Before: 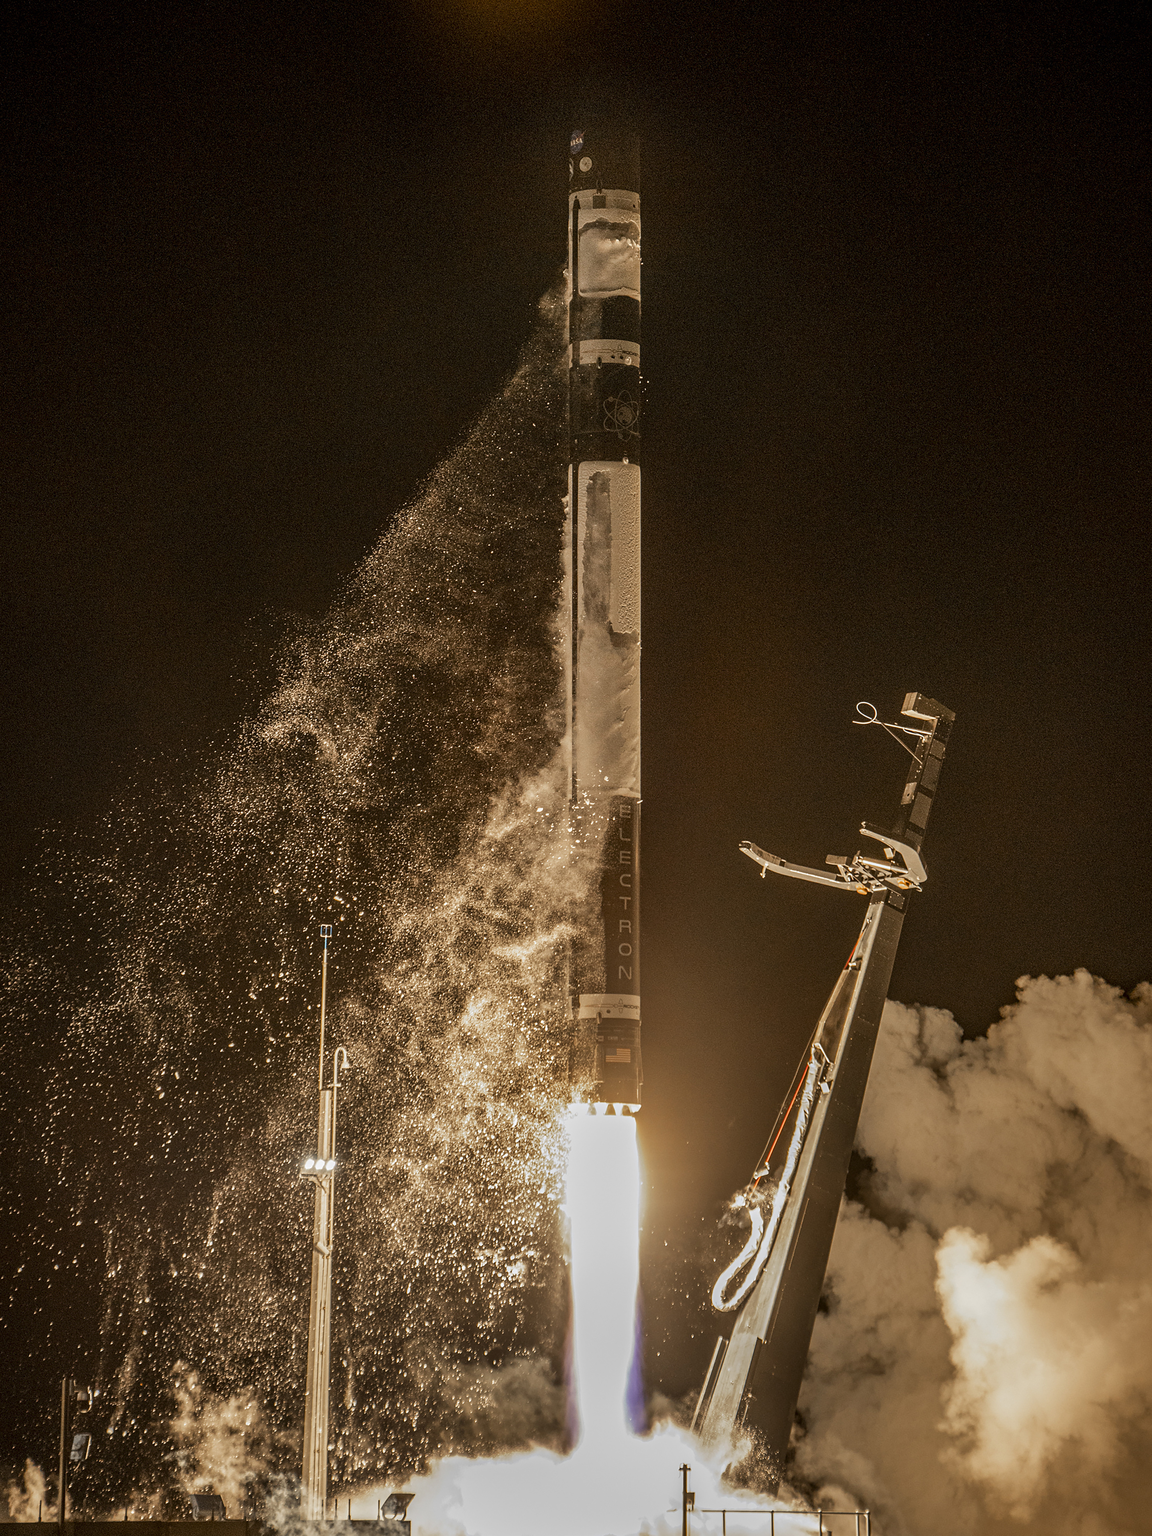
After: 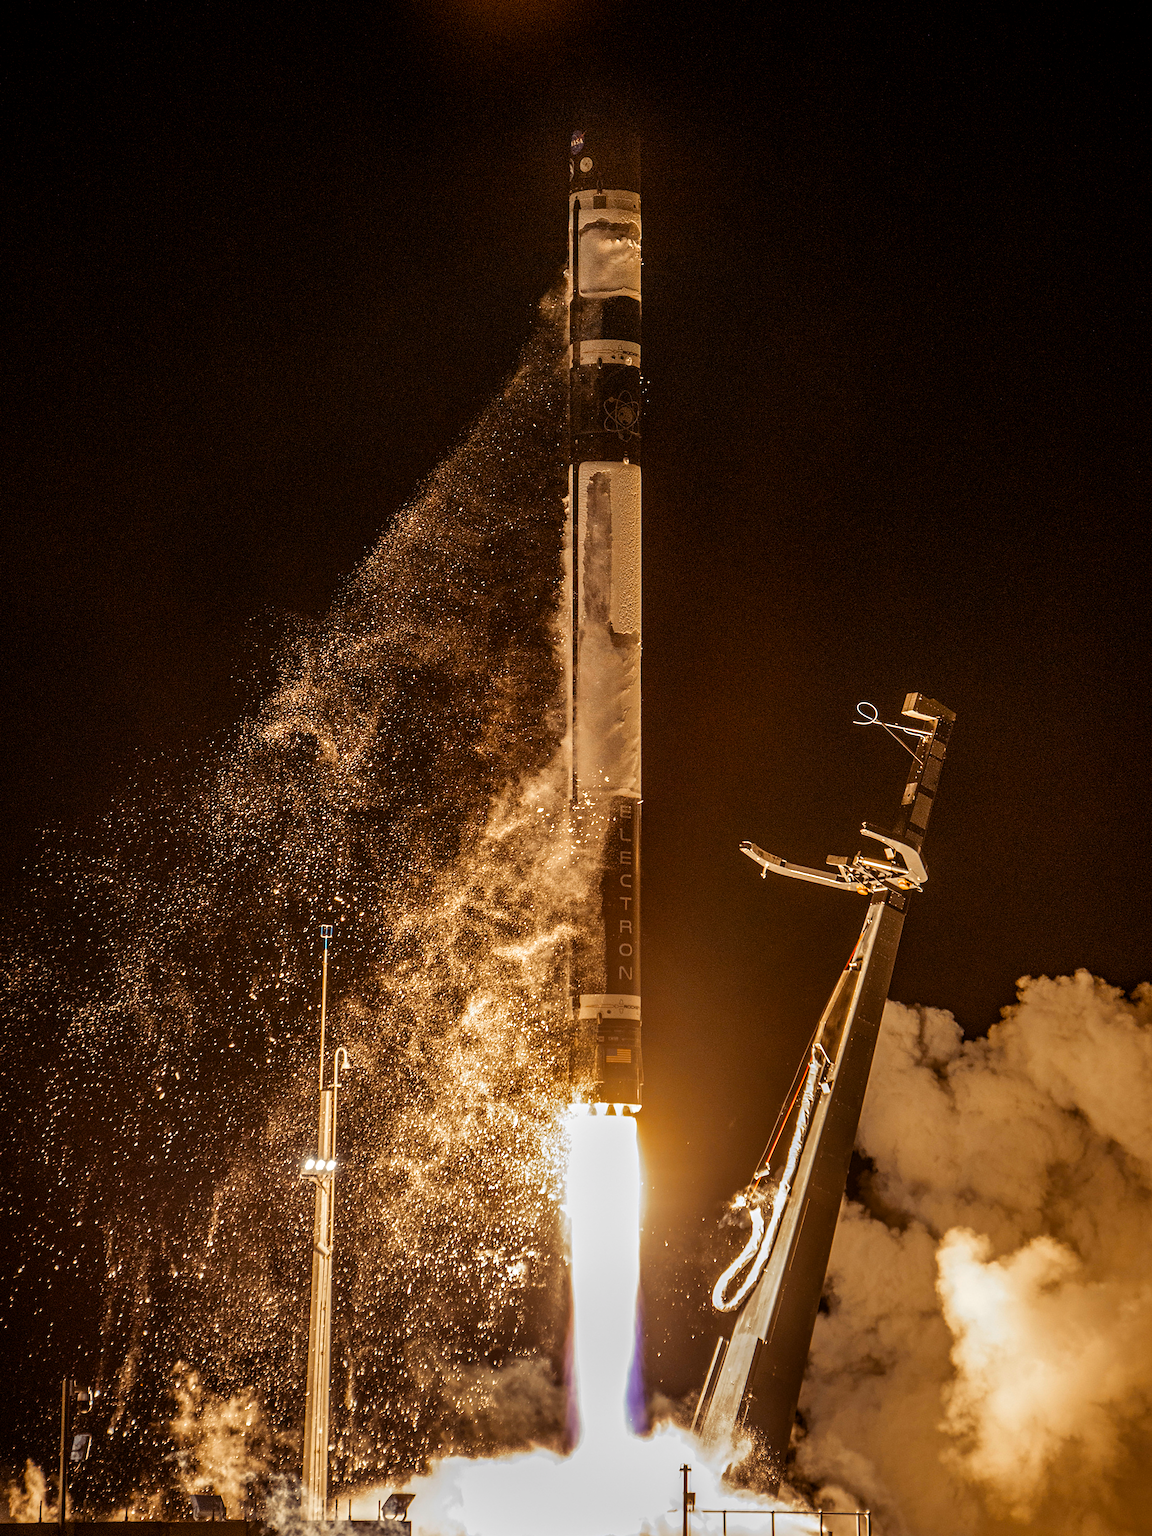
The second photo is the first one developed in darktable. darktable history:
color balance rgb: shadows lift › chroma 6.23%, shadows lift › hue 305.1°, perceptual saturation grading › global saturation 31.327%, contrast 14.579%
